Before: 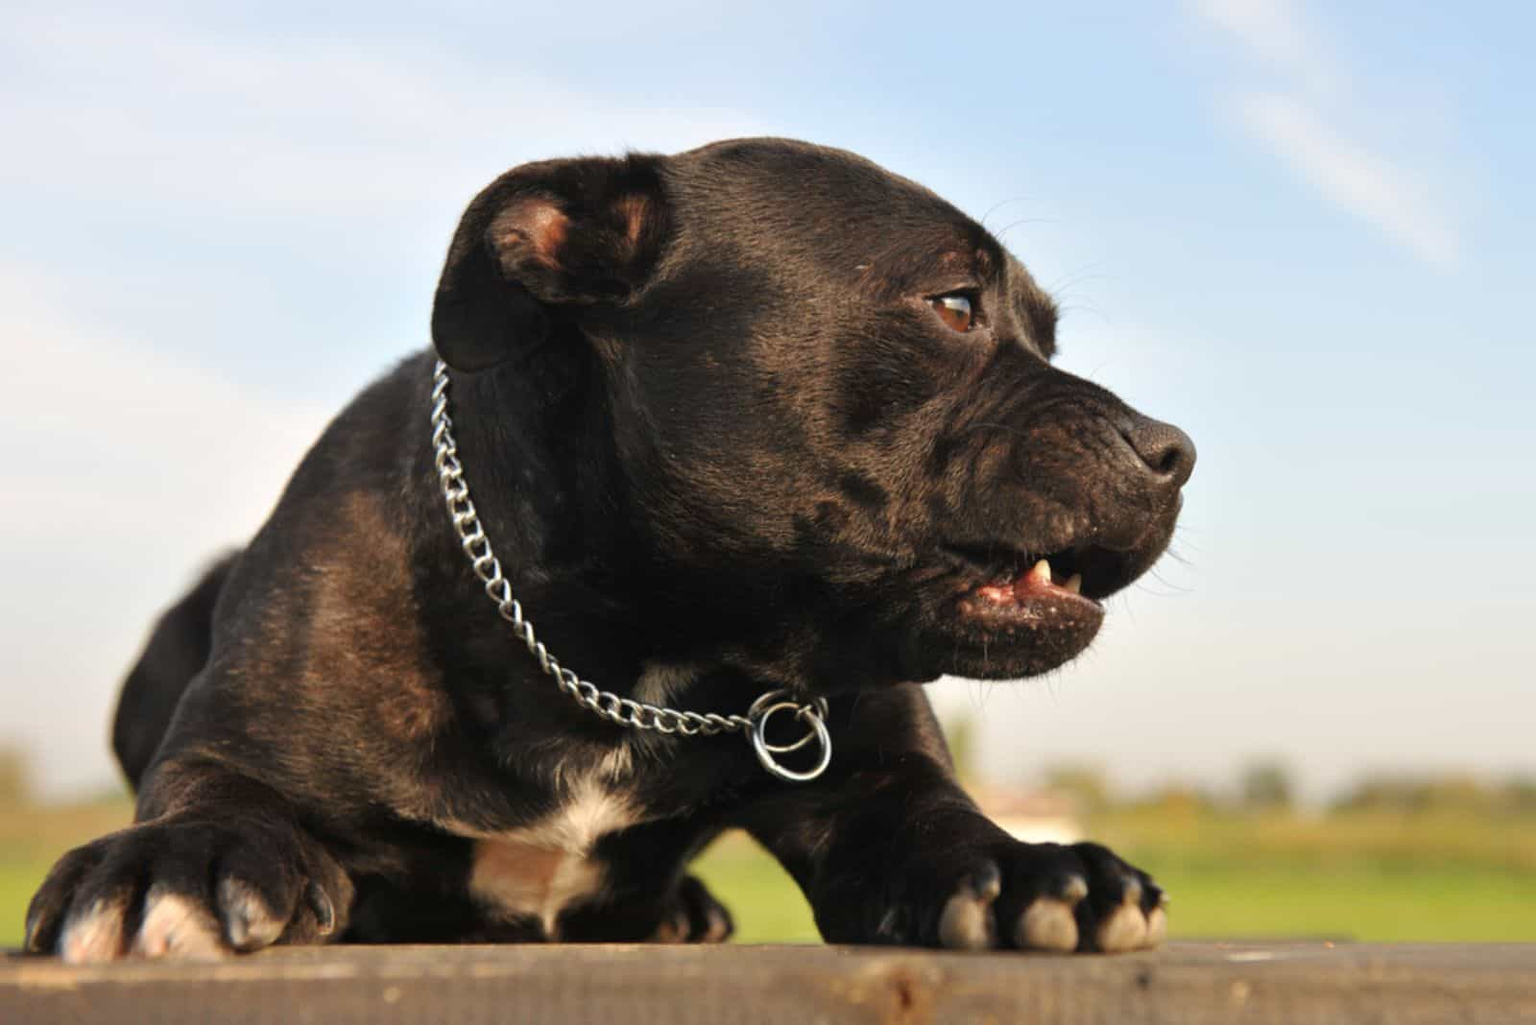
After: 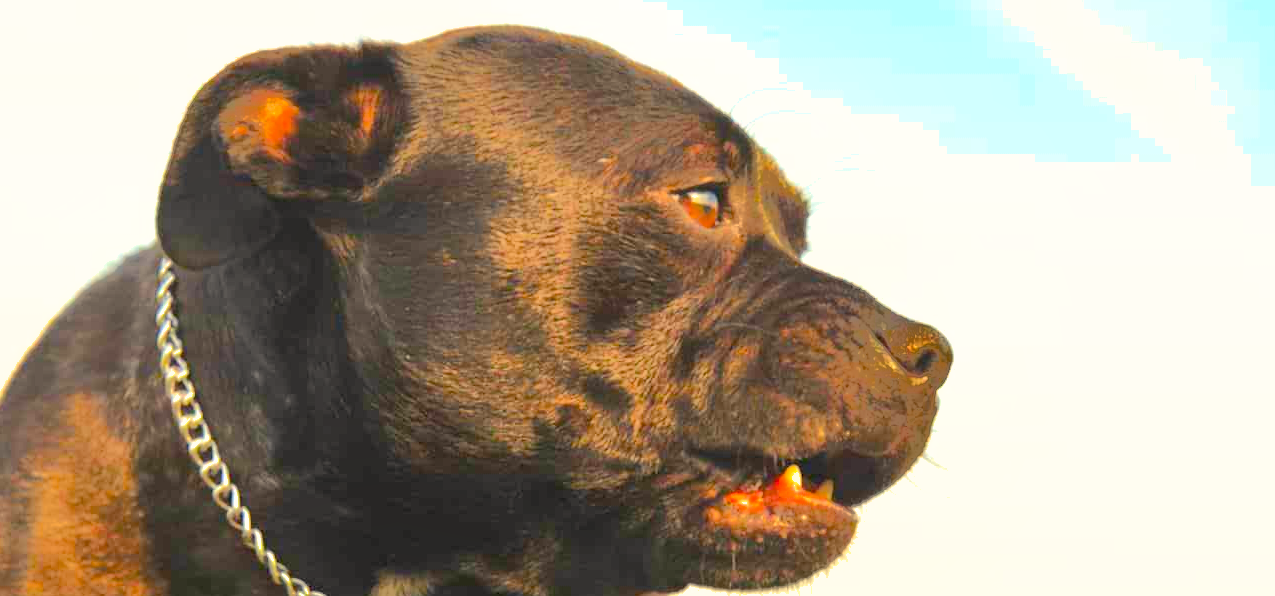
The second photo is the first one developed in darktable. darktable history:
color correction: highlights a* 3.9, highlights b* 5.12
color balance rgb: highlights gain › luminance 5.613%, highlights gain › chroma 2.625%, highlights gain › hue 91.88°, perceptual saturation grading › global saturation 36.667%, perceptual saturation grading › shadows 35.011%, global vibrance -17.449%, contrast -5.958%
crop: left 18.322%, top 11.07%, right 1.934%, bottom 33.042%
base curve: curves: ch0 [(0, 0) (0.088, 0.125) (0.176, 0.251) (0.354, 0.501) (0.613, 0.749) (1, 0.877)]
shadows and highlights: shadows 39.04, highlights -74.05
exposure: exposure 1.231 EV, compensate highlight preservation false
